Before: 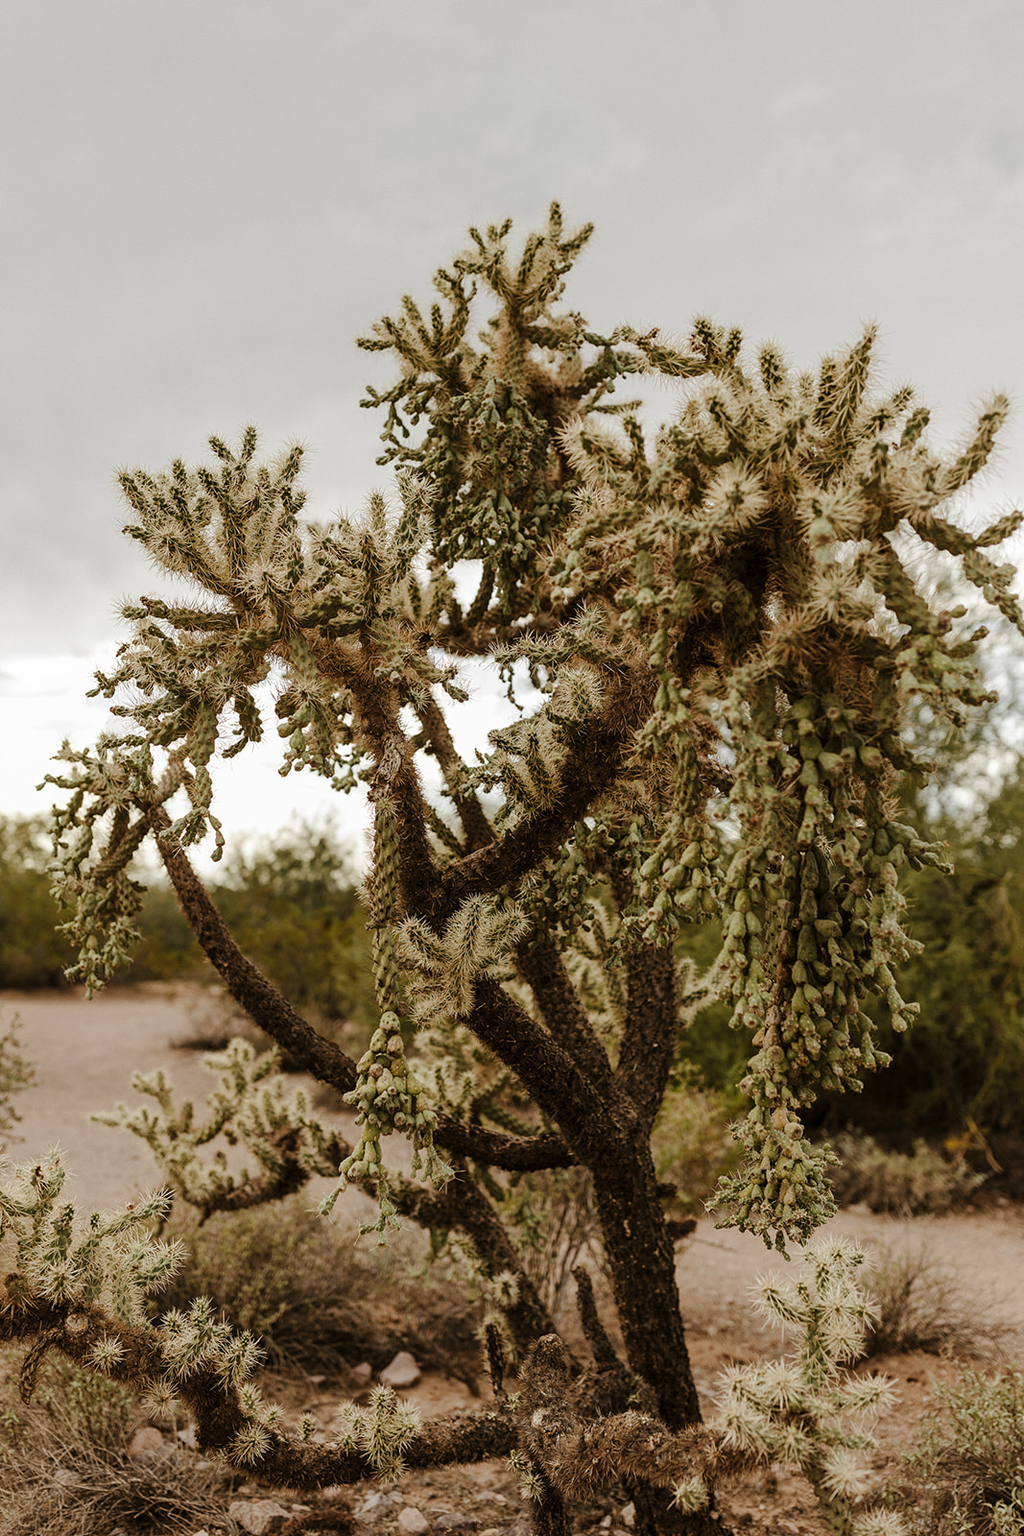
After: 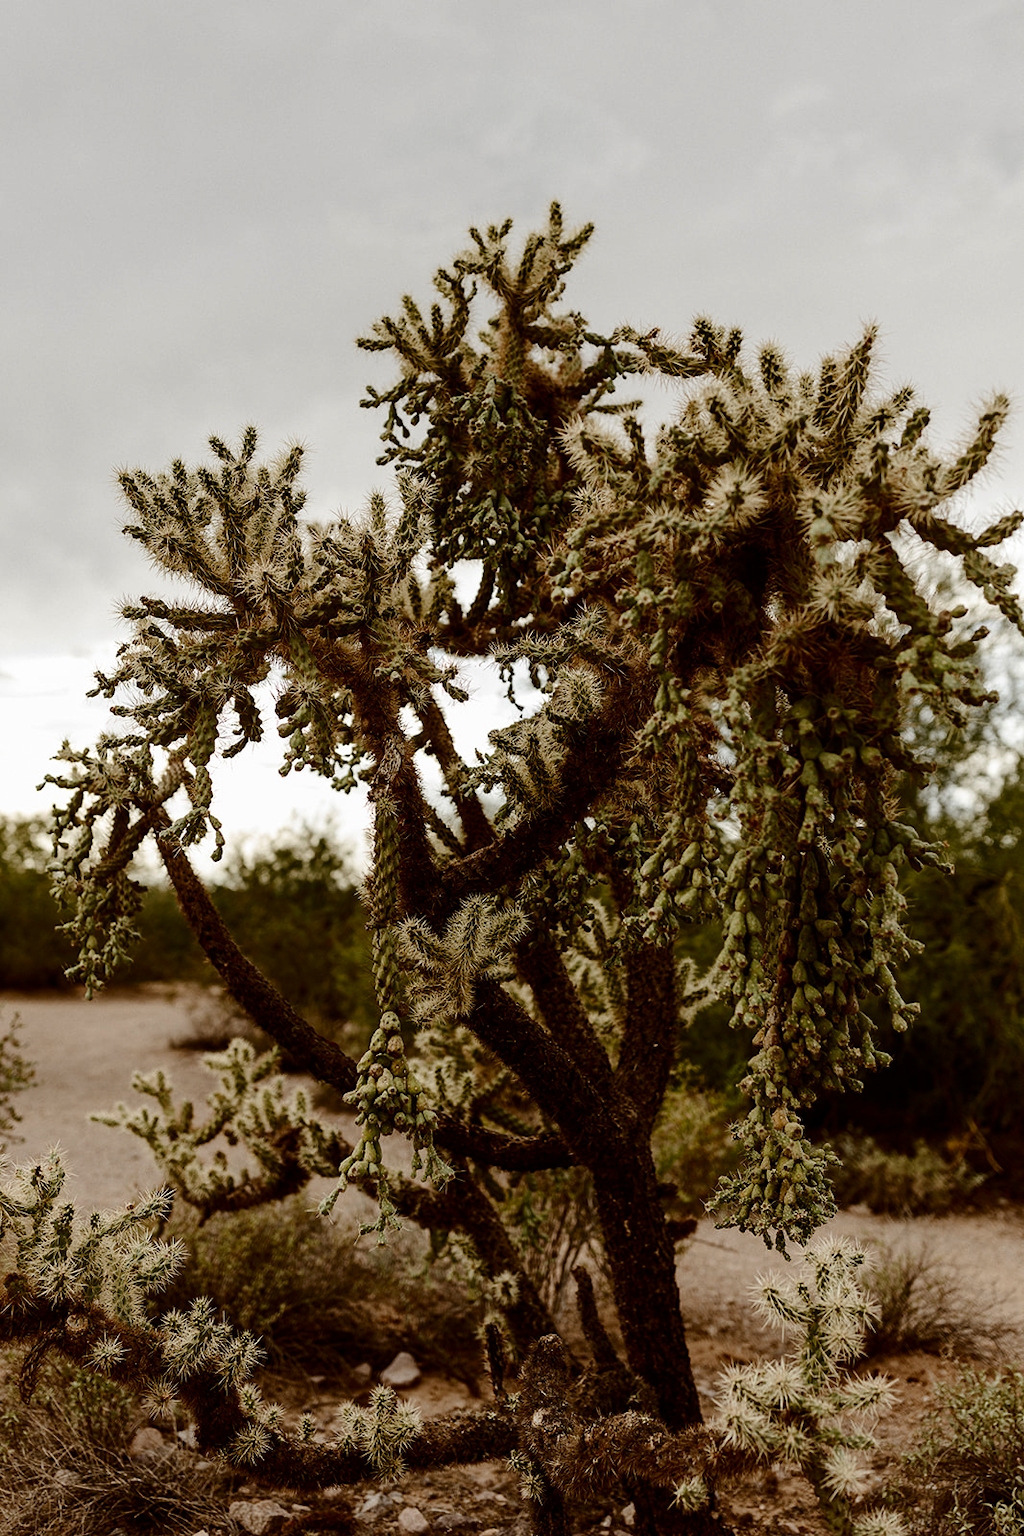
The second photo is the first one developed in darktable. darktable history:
contrast brightness saturation: contrast 0.194, brightness -0.222, saturation 0.114
